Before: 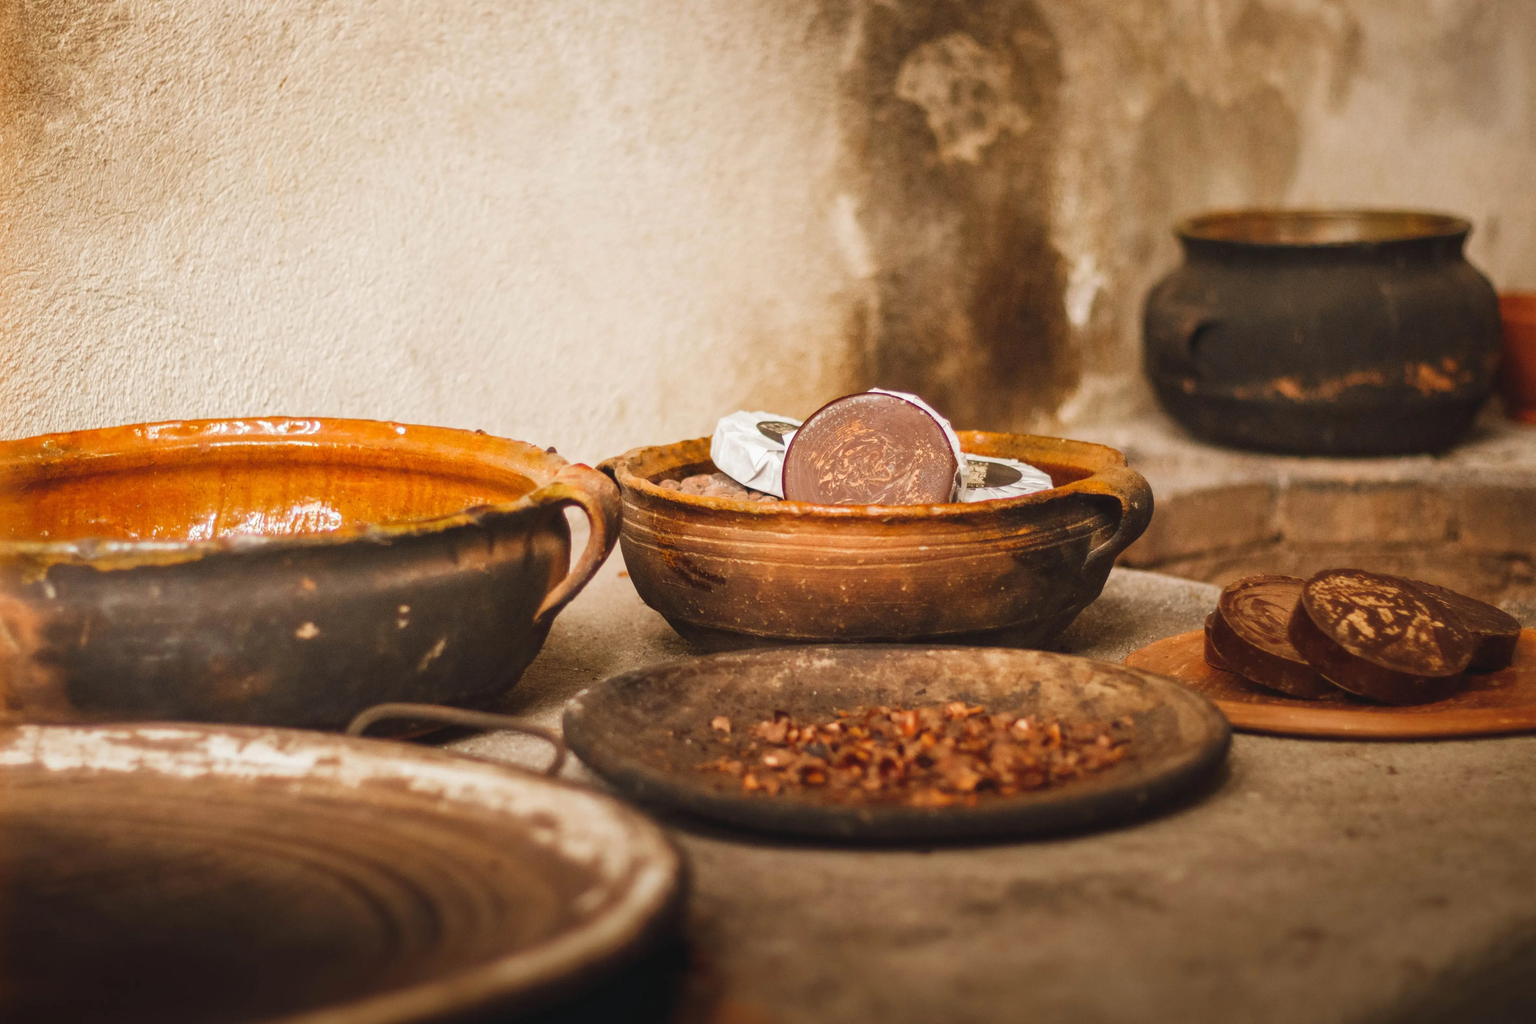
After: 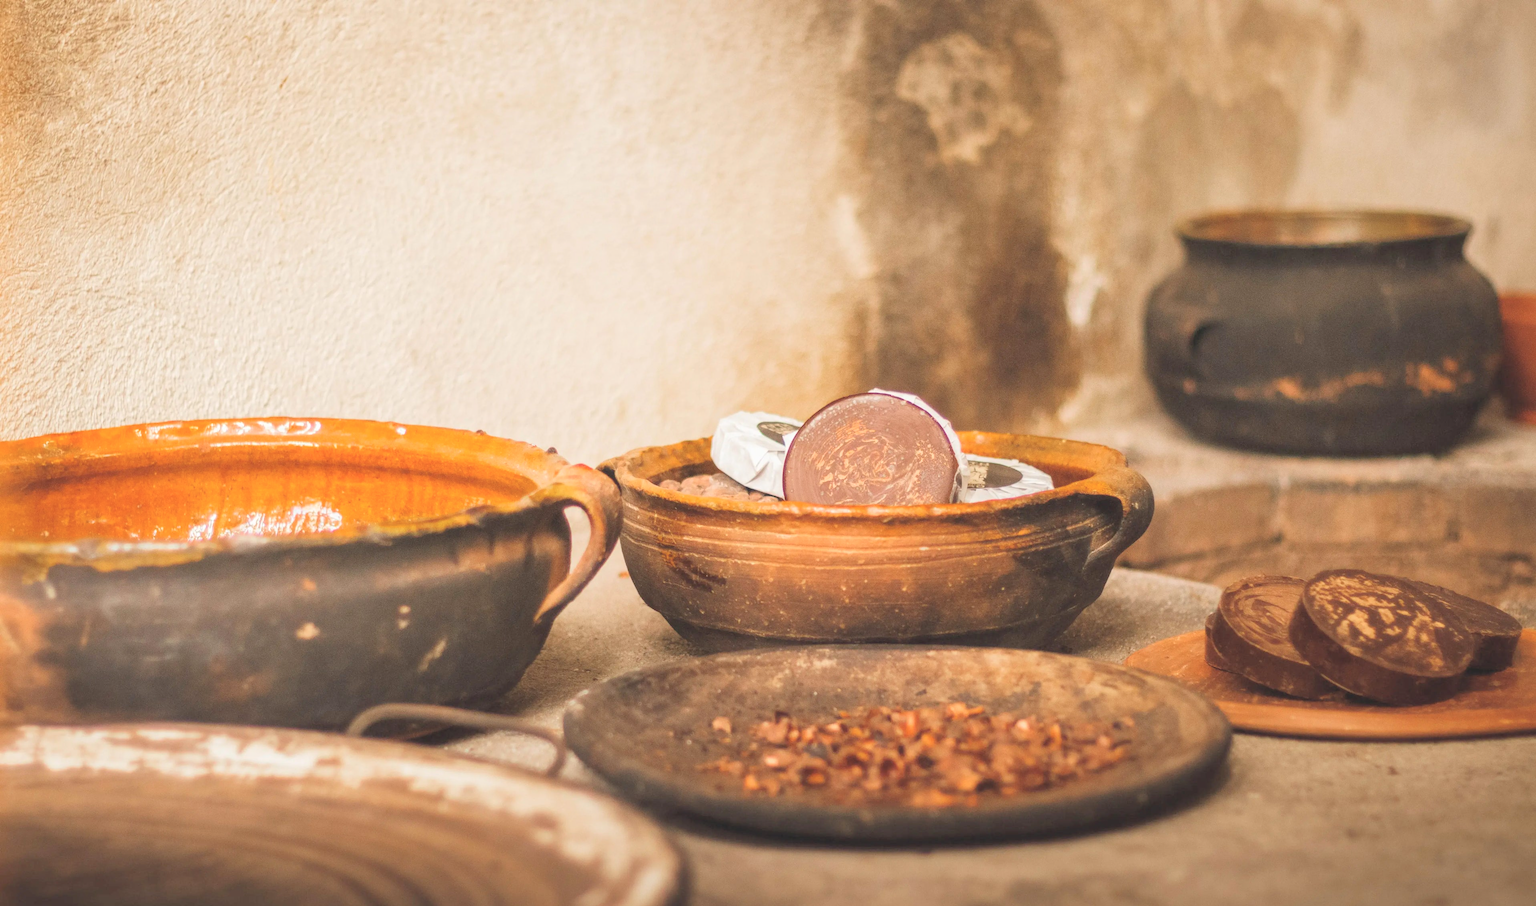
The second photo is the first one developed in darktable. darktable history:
crop and rotate: top 0%, bottom 11.49%
contrast brightness saturation: brightness 0.28
